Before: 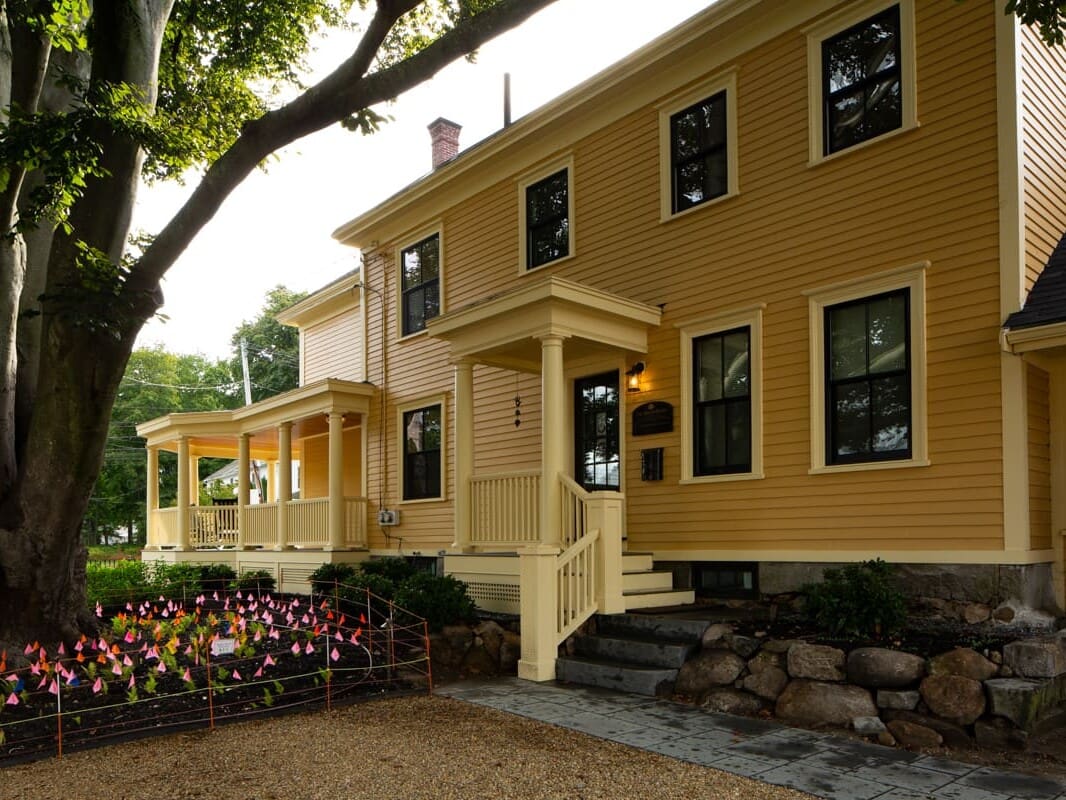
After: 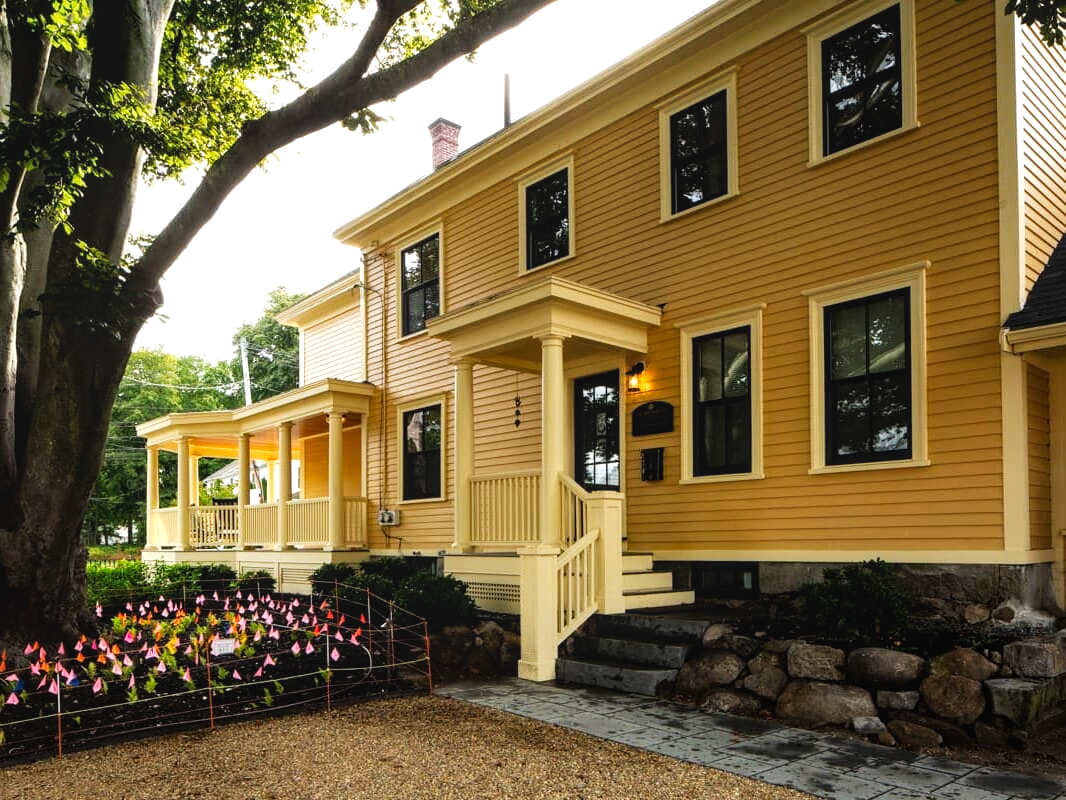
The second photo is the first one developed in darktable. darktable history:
tone equalizer: -8 EV -0.768 EV, -7 EV -0.706 EV, -6 EV -0.628 EV, -5 EV -0.415 EV, -3 EV 0.384 EV, -2 EV 0.6 EV, -1 EV 0.677 EV, +0 EV 0.728 EV
tone curve: curves: ch0 [(0.016, 0.023) (0.248, 0.252) (0.732, 0.797) (1, 1)], preserve colors none
local contrast: detail 113%
